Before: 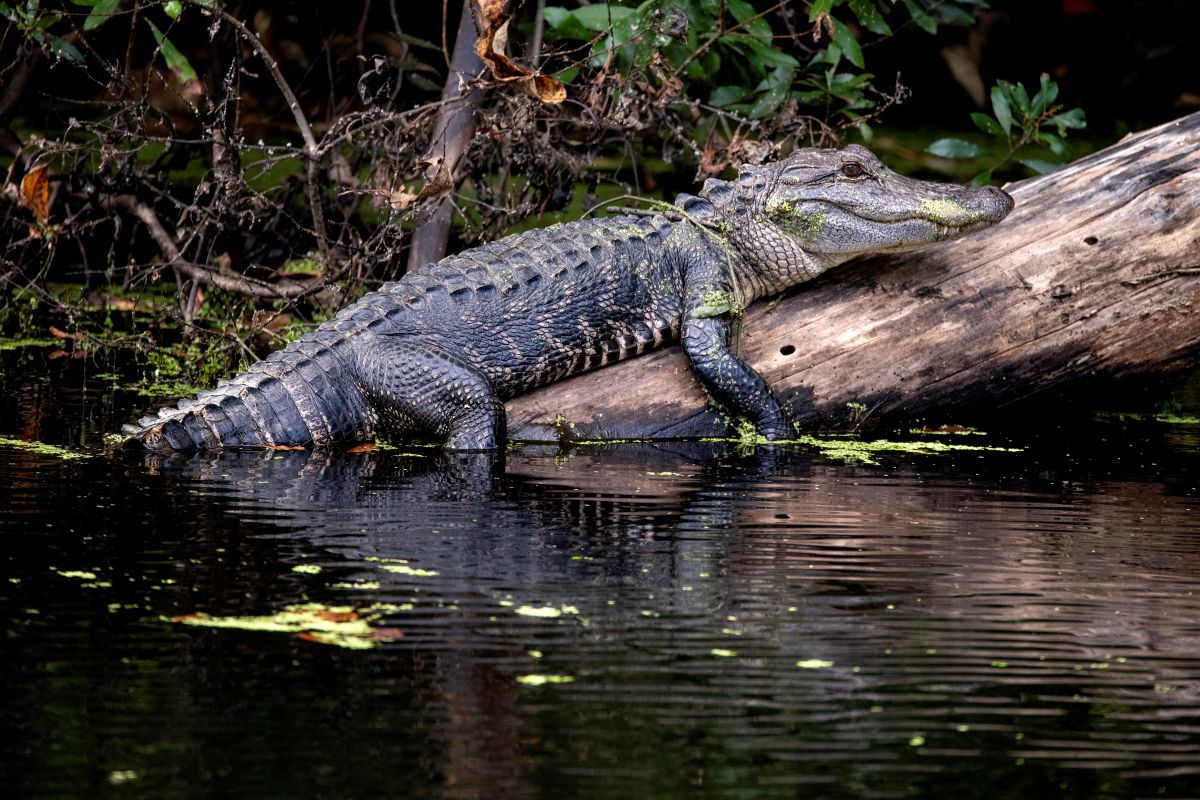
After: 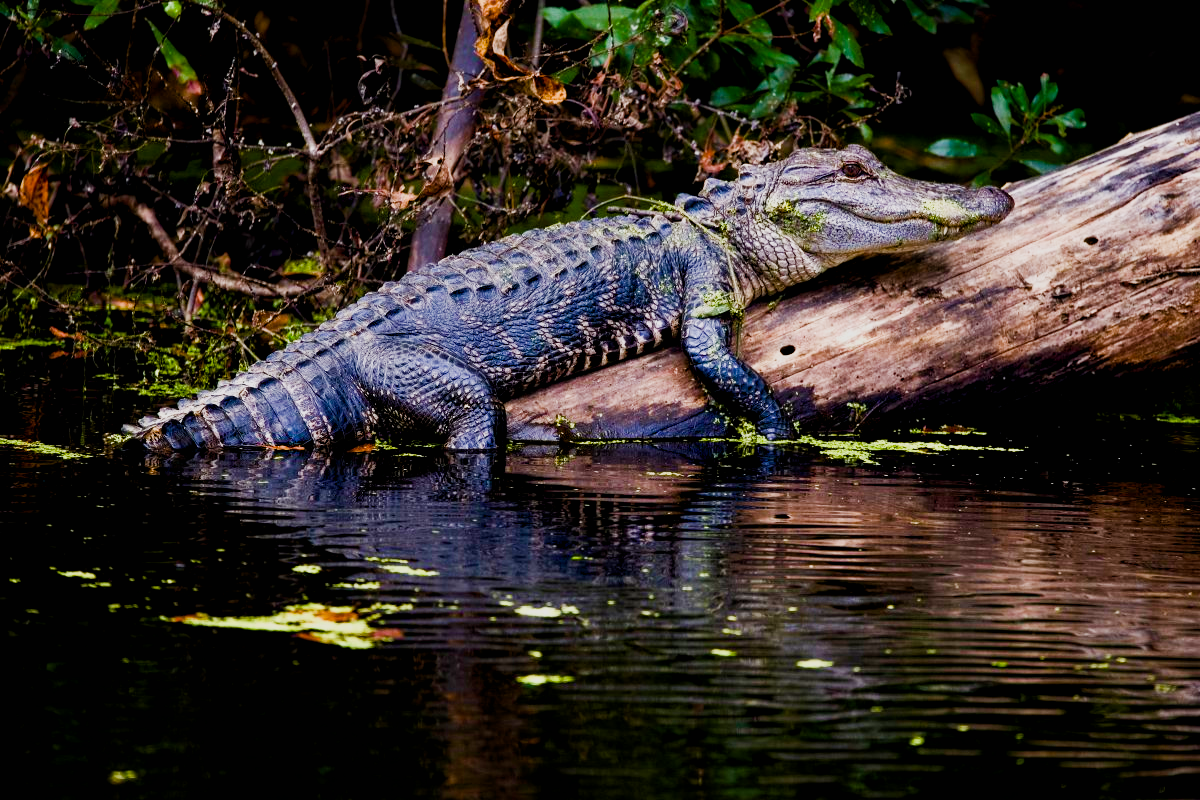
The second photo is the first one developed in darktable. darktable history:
sigmoid: contrast 1.8
color balance rgb: global offset › luminance -0.5%, perceptual saturation grading › highlights -17.77%, perceptual saturation grading › mid-tones 33.1%, perceptual saturation grading › shadows 50.52%, perceptual brilliance grading › highlights 10.8%, perceptual brilliance grading › shadows -10.8%, global vibrance 24.22%, contrast -25%
